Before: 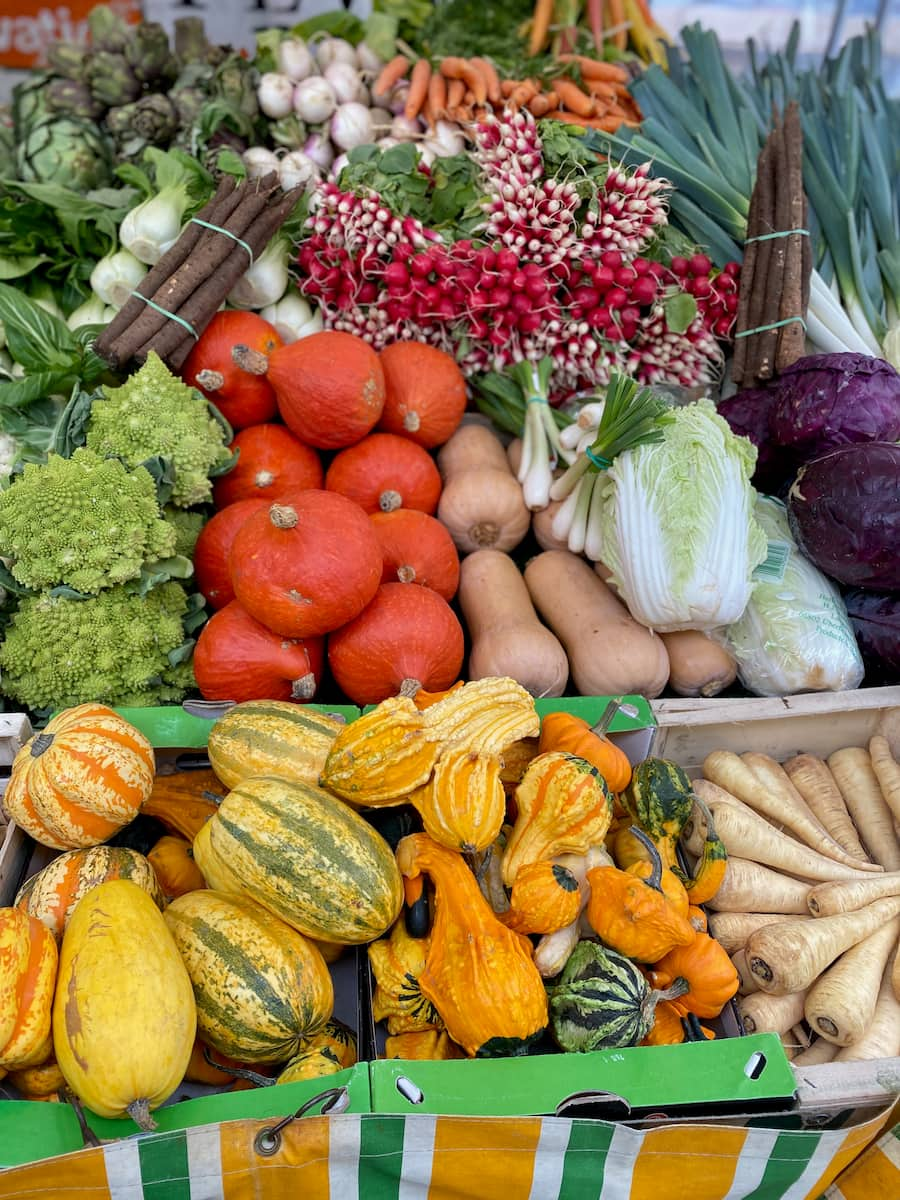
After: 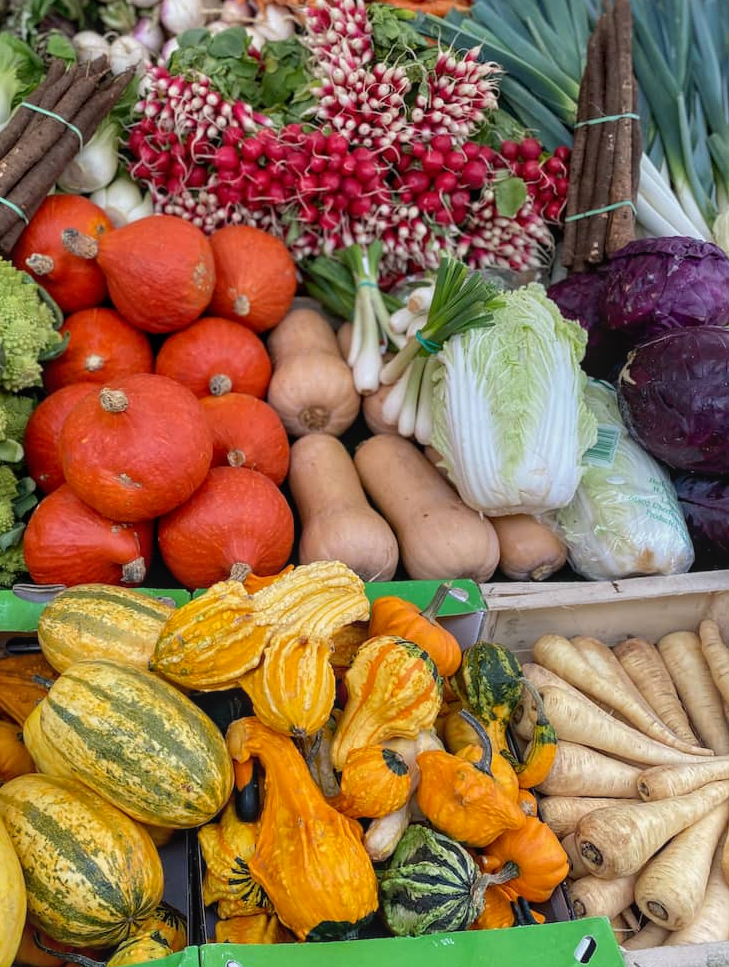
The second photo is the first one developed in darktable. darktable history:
crop: left 18.899%, top 9.723%, right 0%, bottom 9.663%
local contrast: detail 110%
